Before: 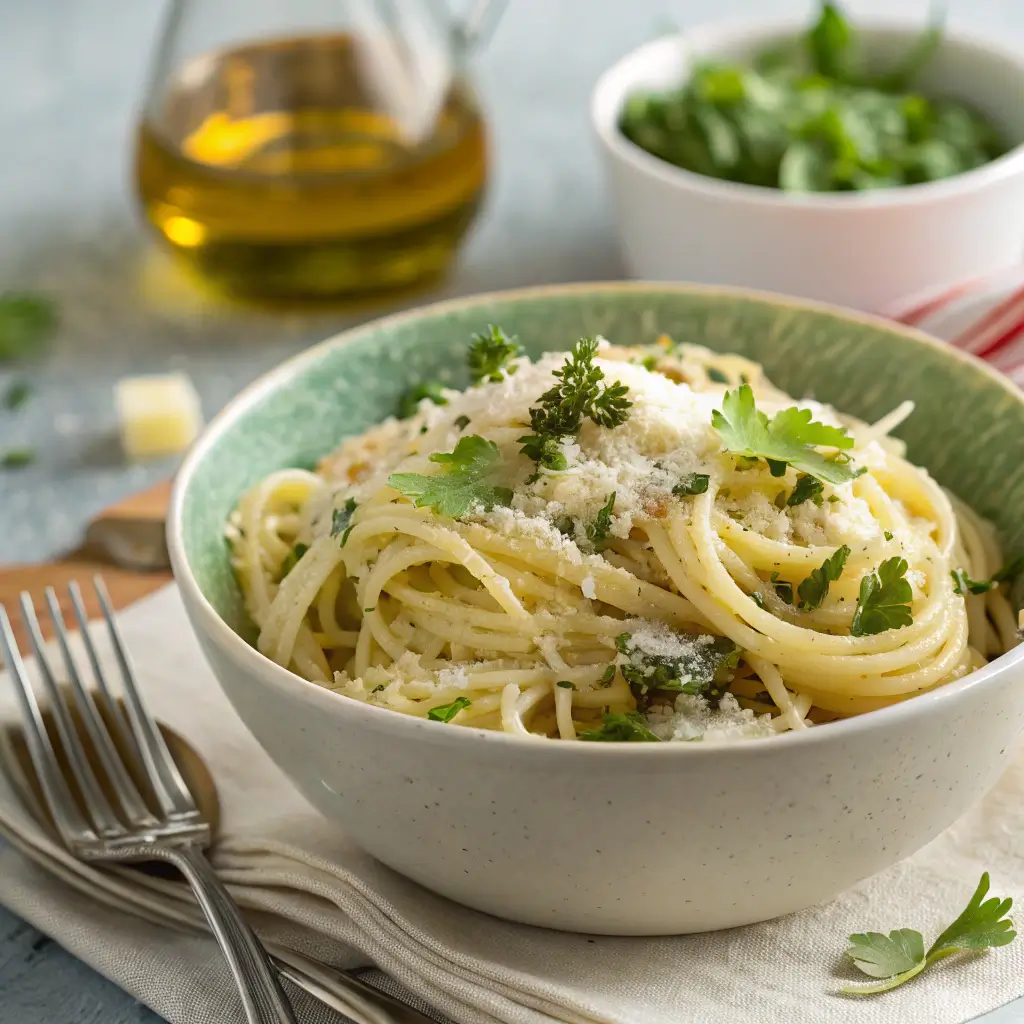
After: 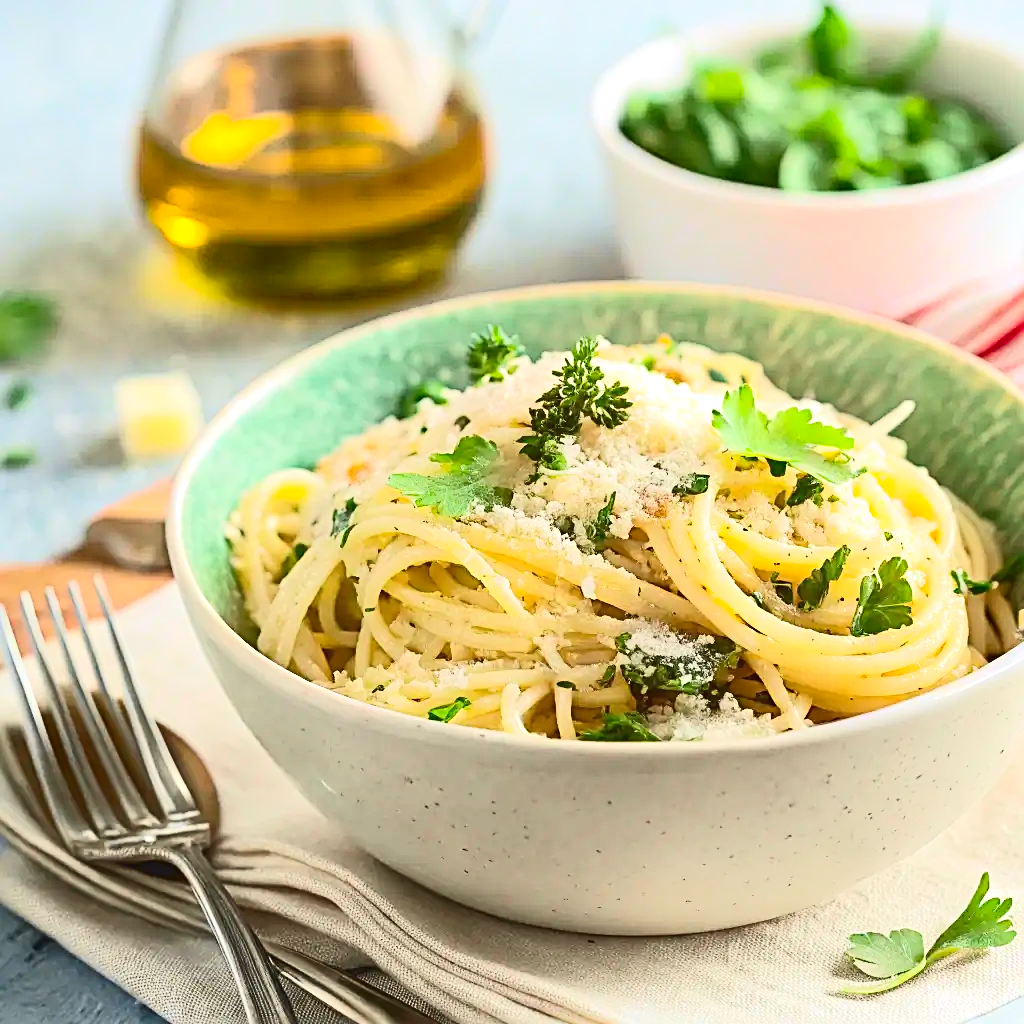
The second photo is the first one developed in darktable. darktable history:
contrast brightness saturation: contrast 0.234, brightness 0.112, saturation 0.29
exposure: exposure 0.511 EV, compensate highlight preservation false
tone curve: curves: ch0 [(0, 0.045) (0.155, 0.169) (0.46, 0.466) (0.751, 0.788) (1, 0.961)]; ch1 [(0, 0) (0.43, 0.408) (0.472, 0.469) (0.505, 0.503) (0.553, 0.563) (0.592, 0.581) (0.631, 0.625) (1, 1)]; ch2 [(0, 0) (0.505, 0.495) (0.55, 0.557) (0.583, 0.573) (1, 1)], color space Lab, independent channels
sharpen: radius 2.617, amount 0.691
